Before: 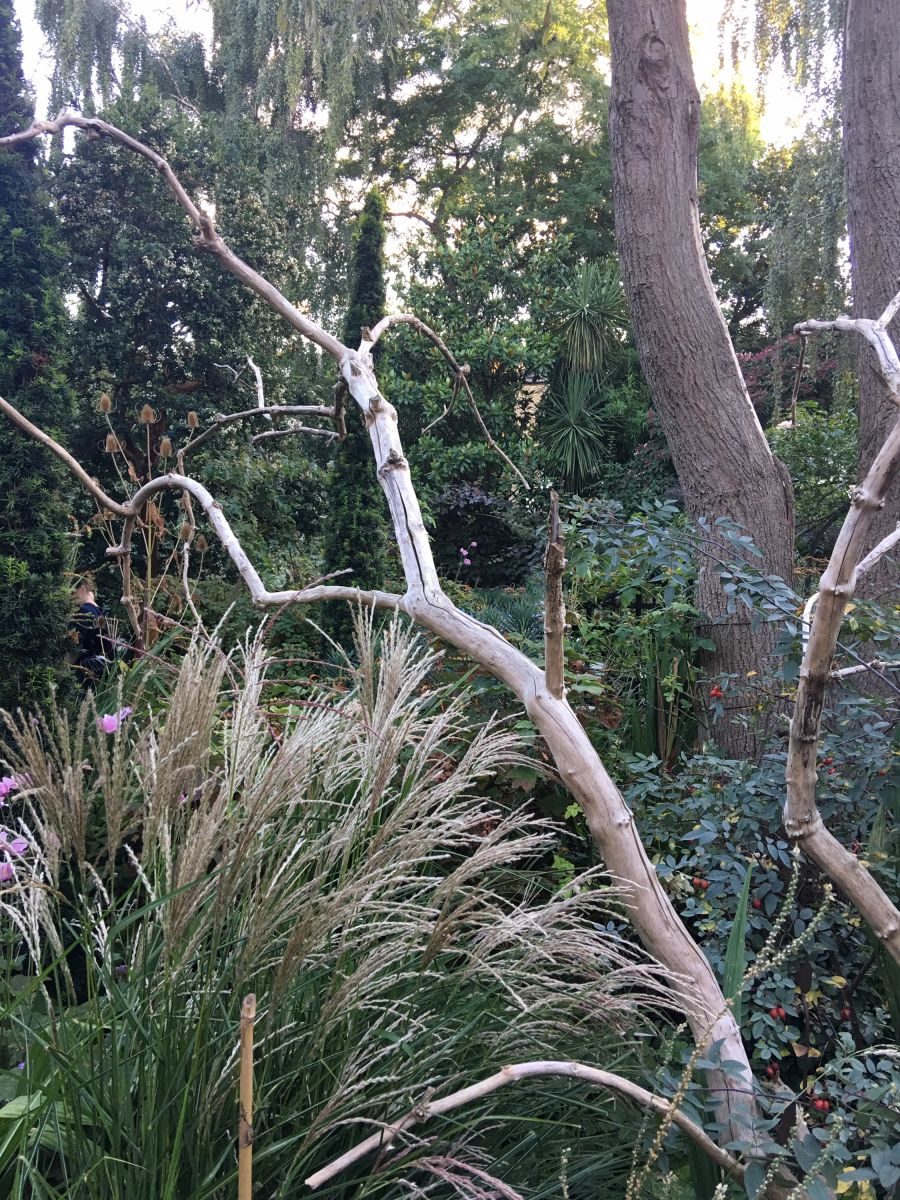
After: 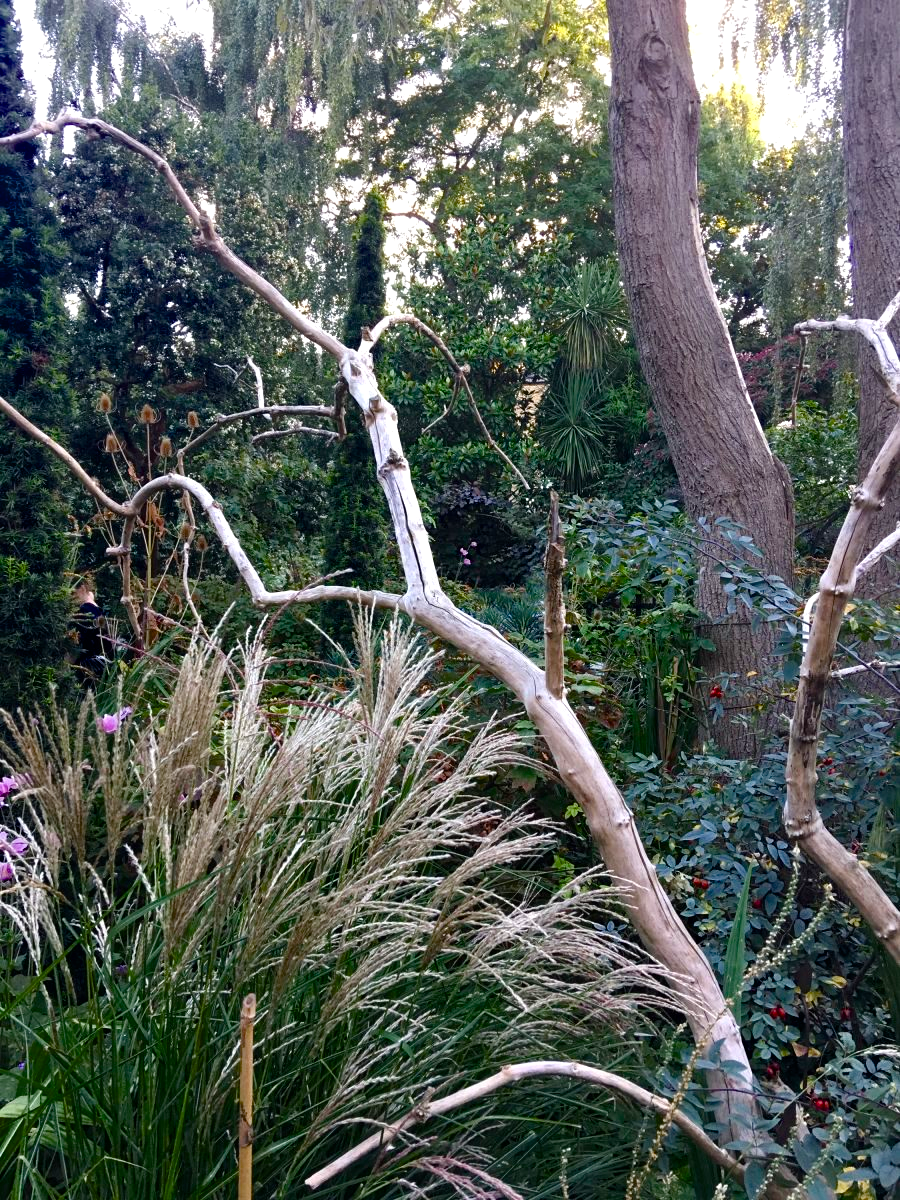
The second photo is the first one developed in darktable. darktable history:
color balance rgb: perceptual saturation grading › global saturation 20%, perceptual saturation grading › highlights -14.435%, perceptual saturation grading › shadows 50.101%, global vibrance 9.44%, contrast 14.417%, saturation formula JzAzBz (2021)
